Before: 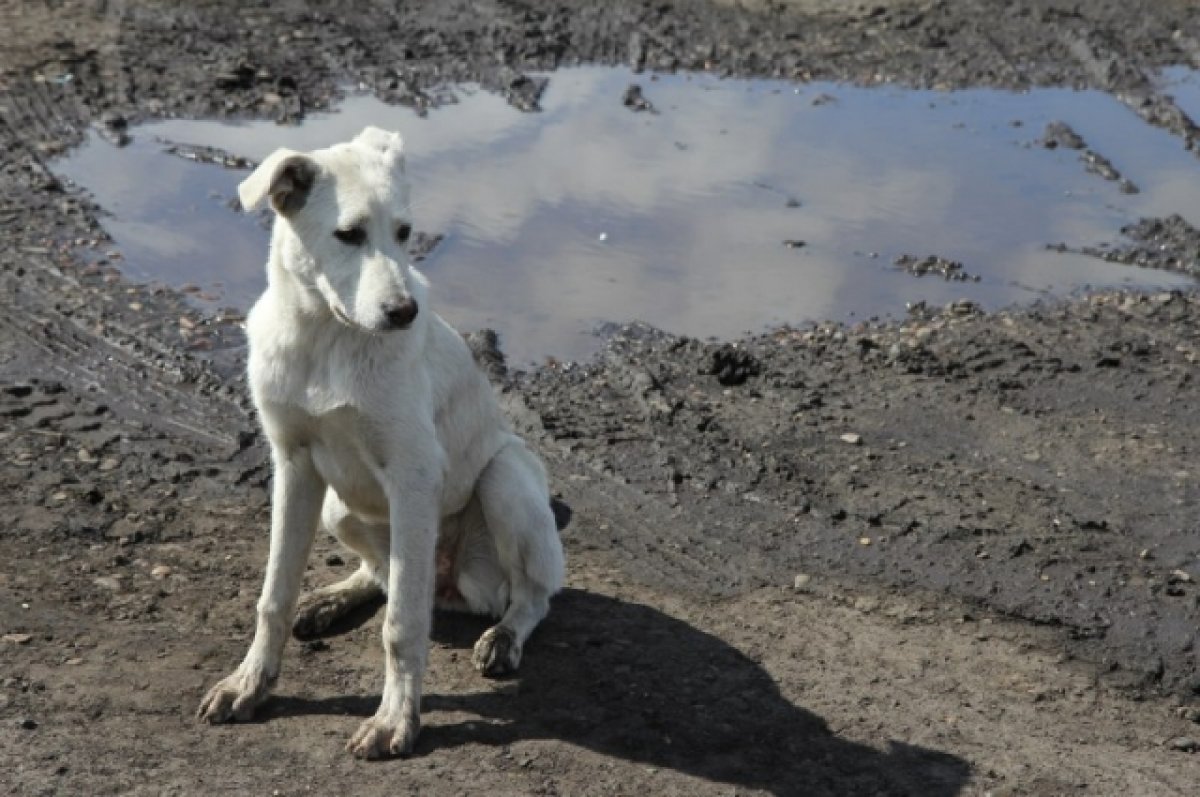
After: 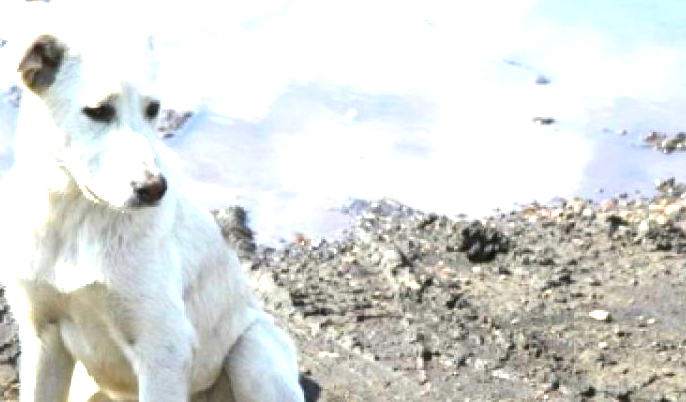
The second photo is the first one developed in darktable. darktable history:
exposure: exposure 2.04 EV, compensate highlight preservation false
crop: left 20.932%, top 15.471%, right 21.848%, bottom 34.081%
color balance rgb: perceptual saturation grading › global saturation 30%, global vibrance 20%
